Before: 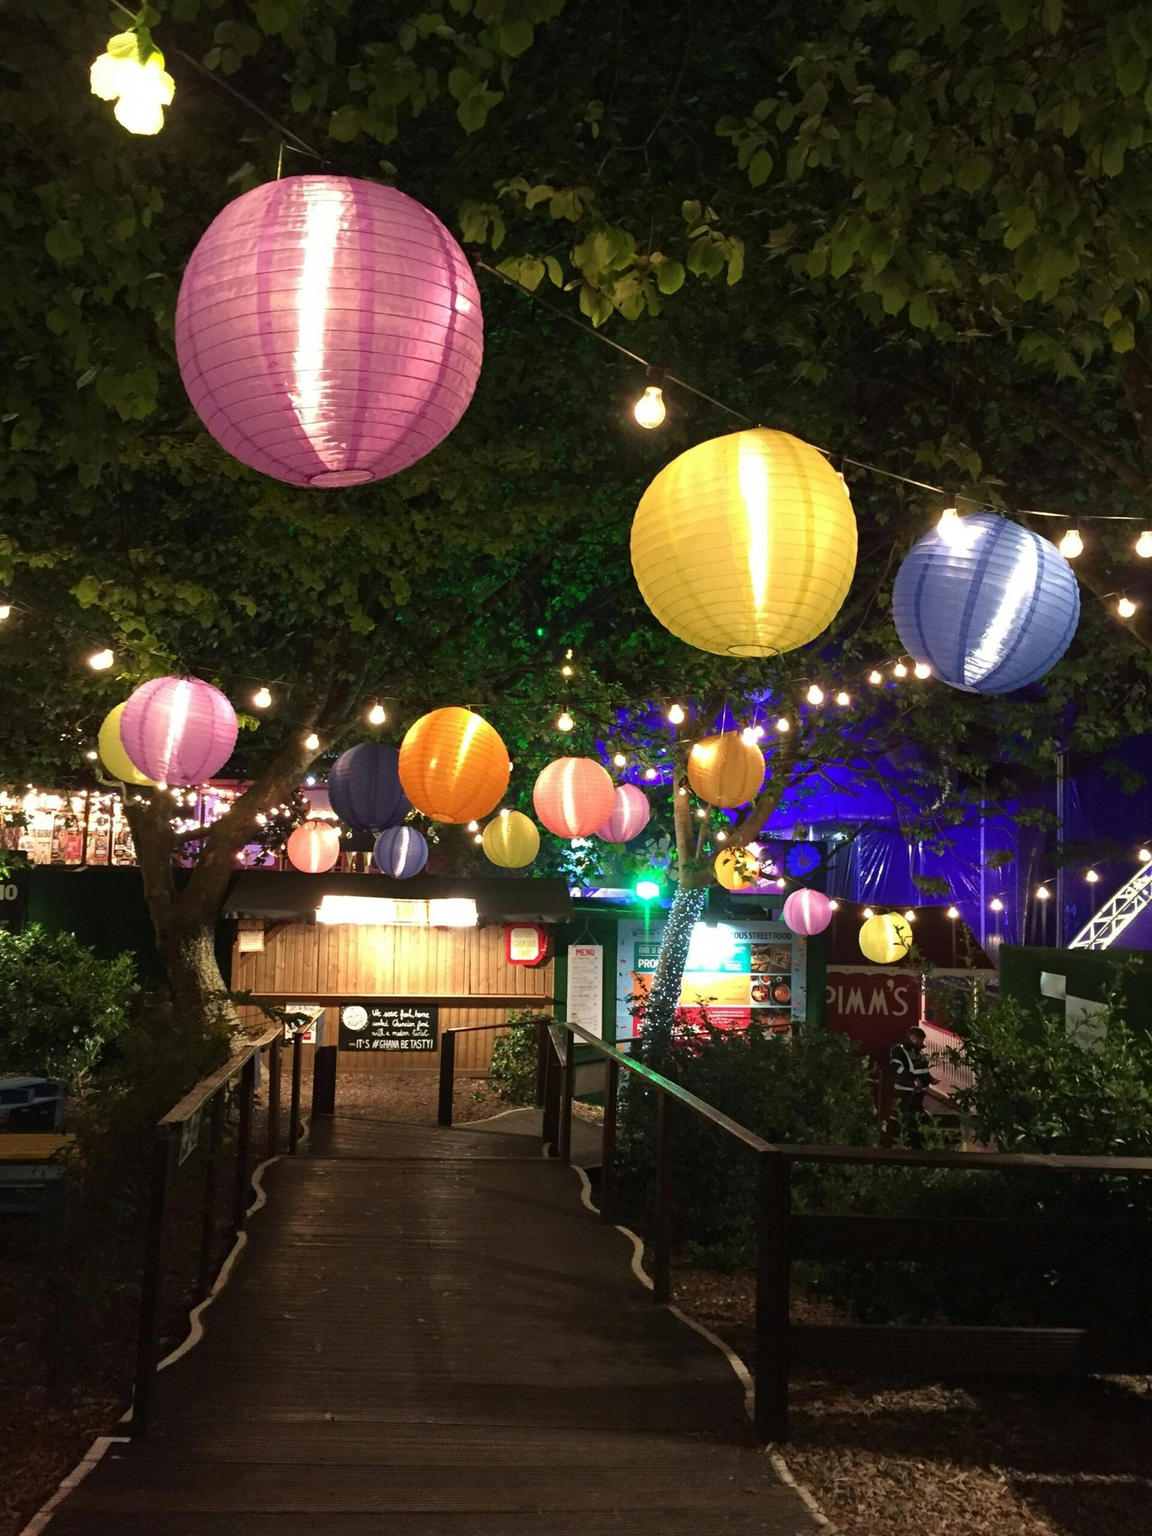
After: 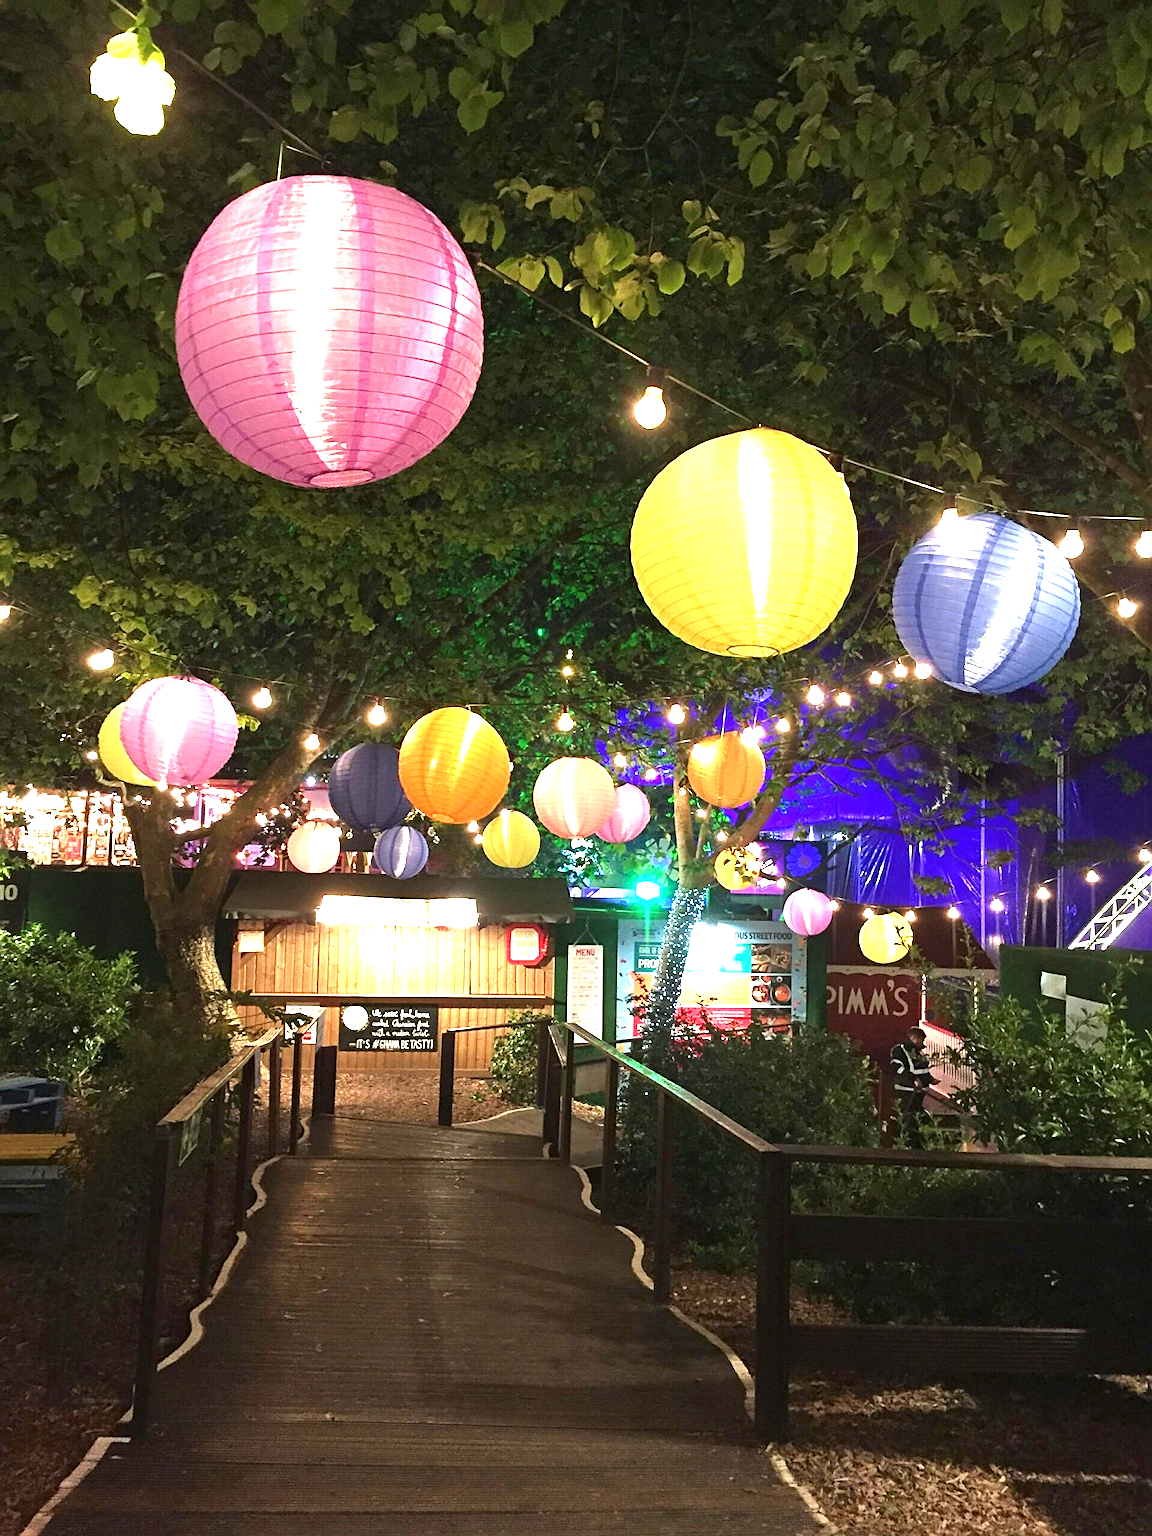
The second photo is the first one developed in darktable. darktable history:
exposure: black level correction 0, exposure 1.388 EV, compensate exposure bias true, compensate highlight preservation false
sharpen: on, module defaults
